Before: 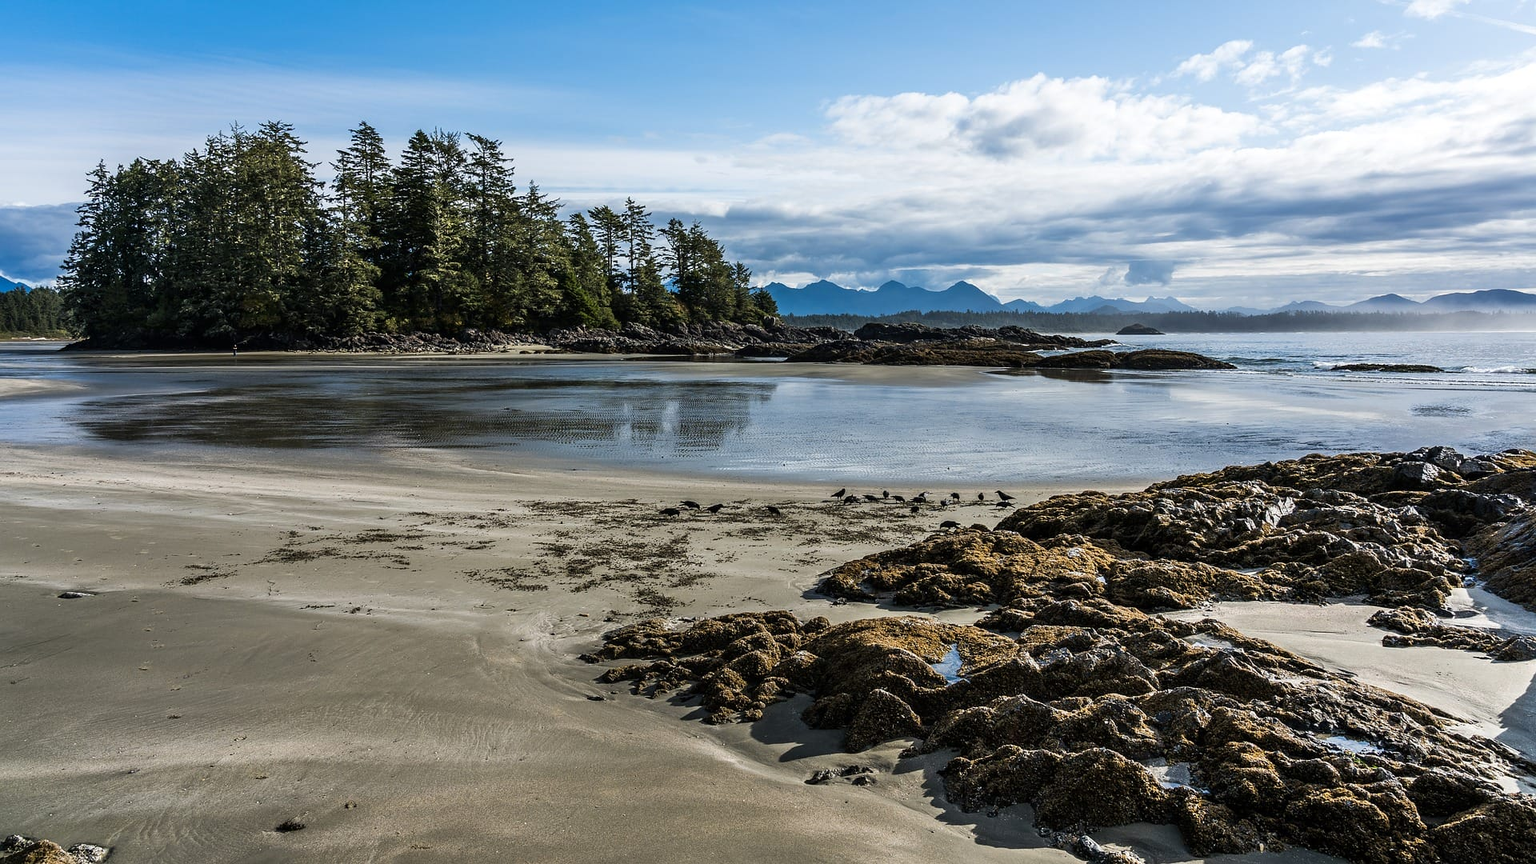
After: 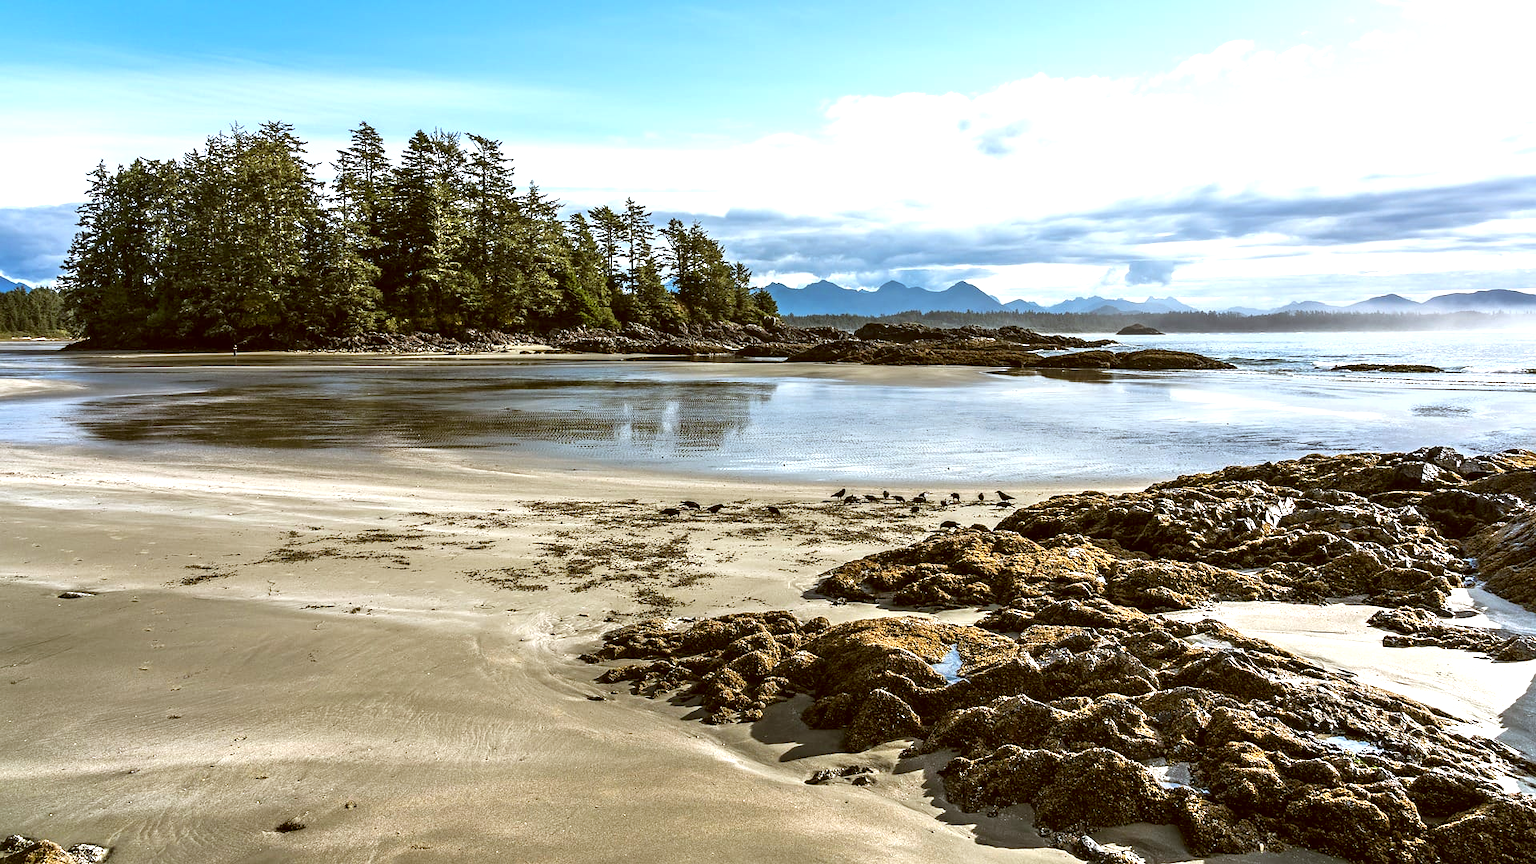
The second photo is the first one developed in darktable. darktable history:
color correction: highlights a* -0.431, highlights b* 0.155, shadows a* 5.08, shadows b* 20.62
exposure: black level correction 0, exposure 0.931 EV, compensate exposure bias true, compensate highlight preservation false
